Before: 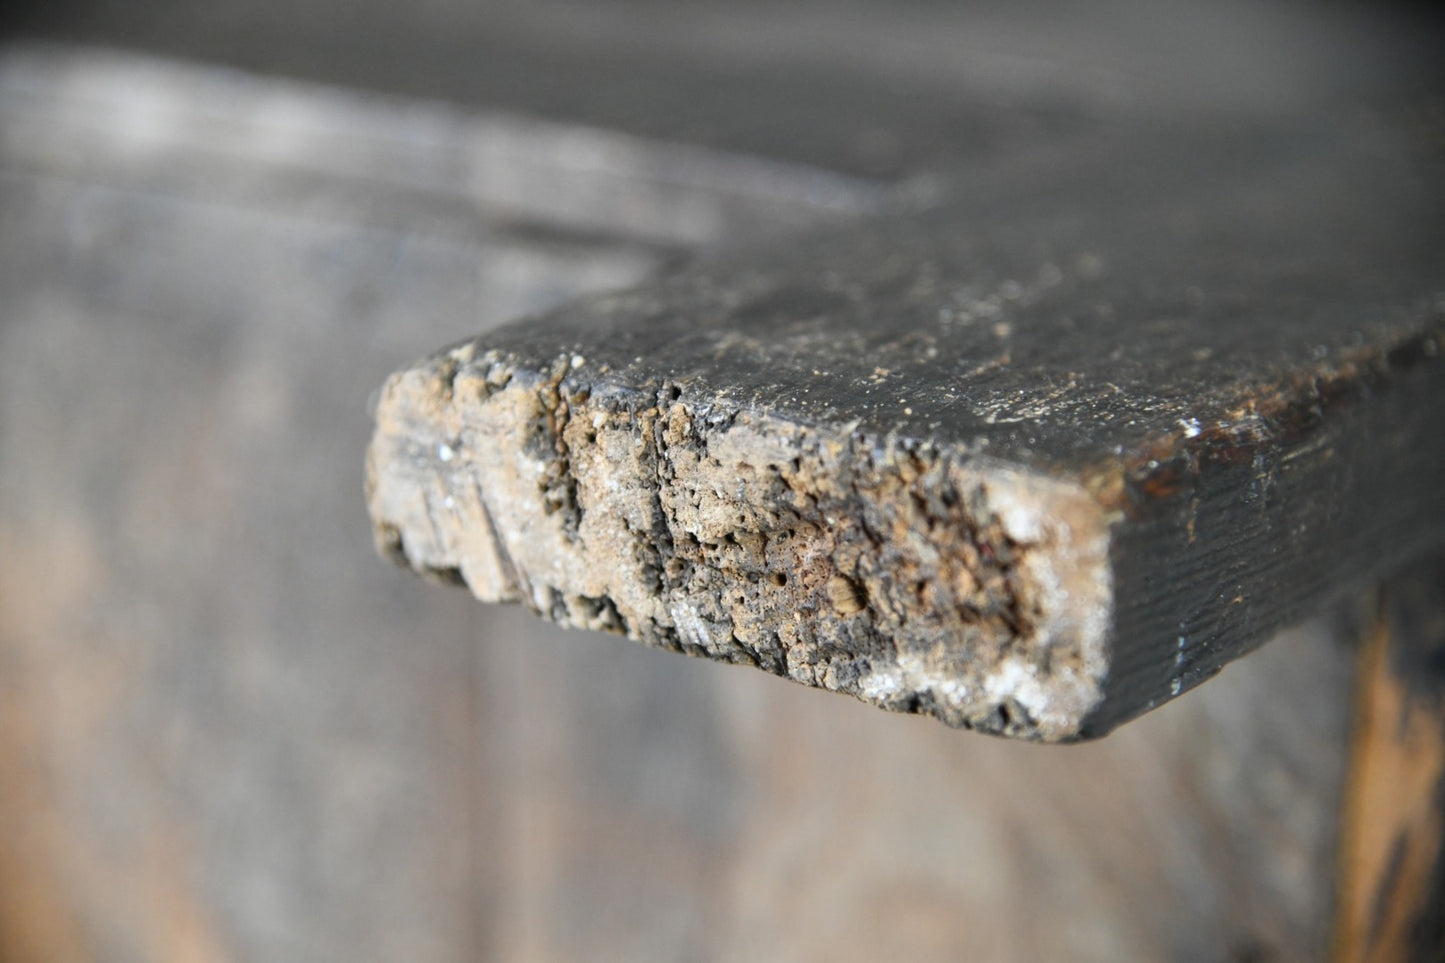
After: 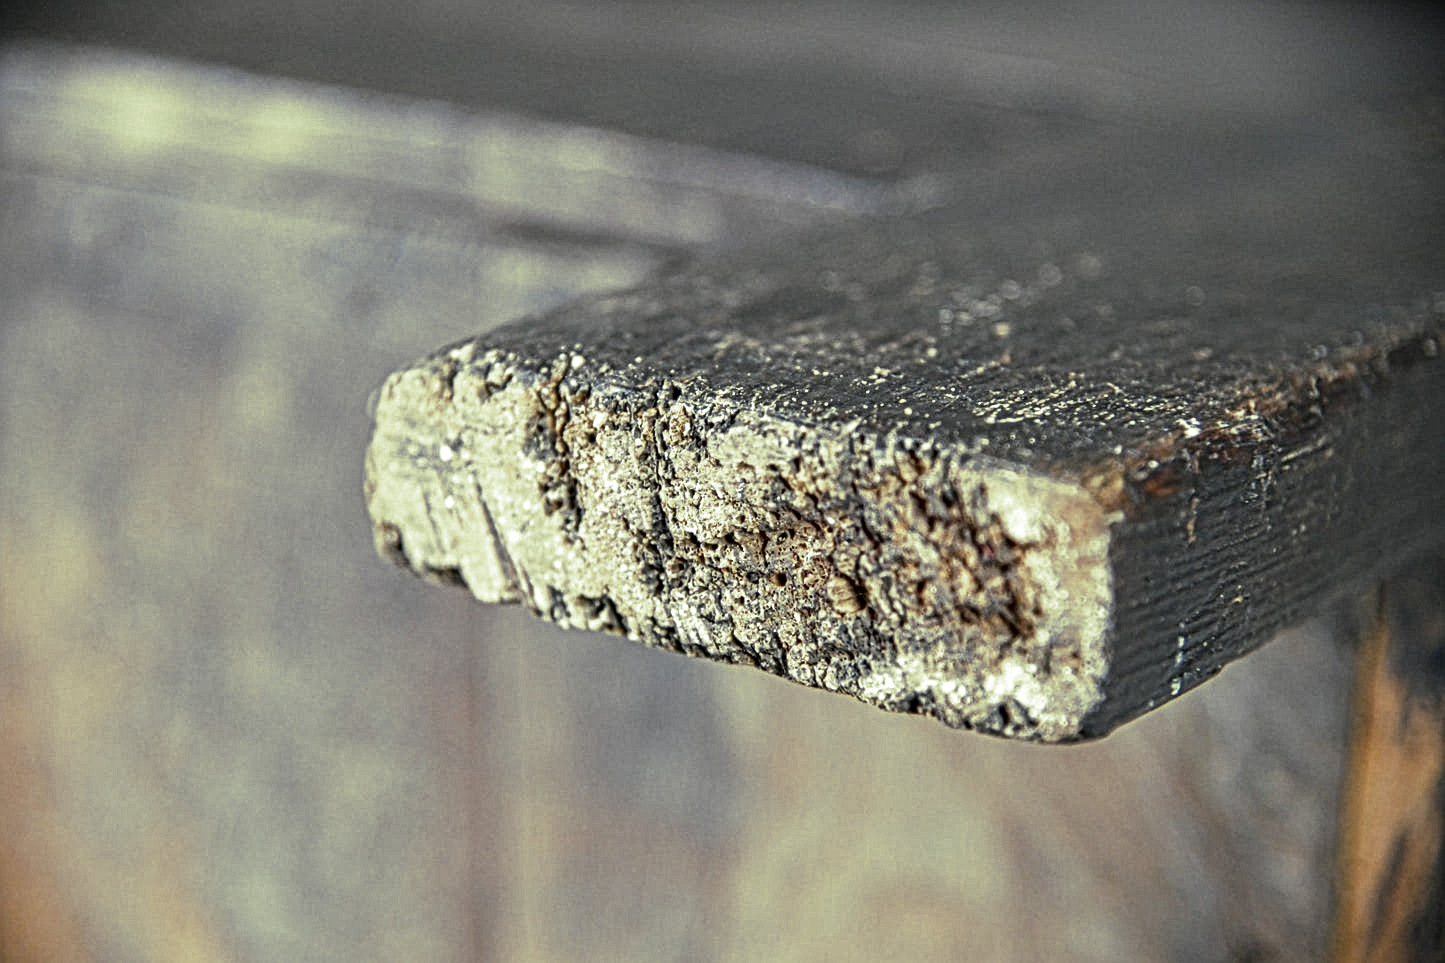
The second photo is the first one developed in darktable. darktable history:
split-toning: shadows › hue 290.82°, shadows › saturation 0.34, highlights › saturation 0.38, balance 0, compress 50%
local contrast: mode bilateral grid, contrast 20, coarseness 3, detail 300%, midtone range 0.2
